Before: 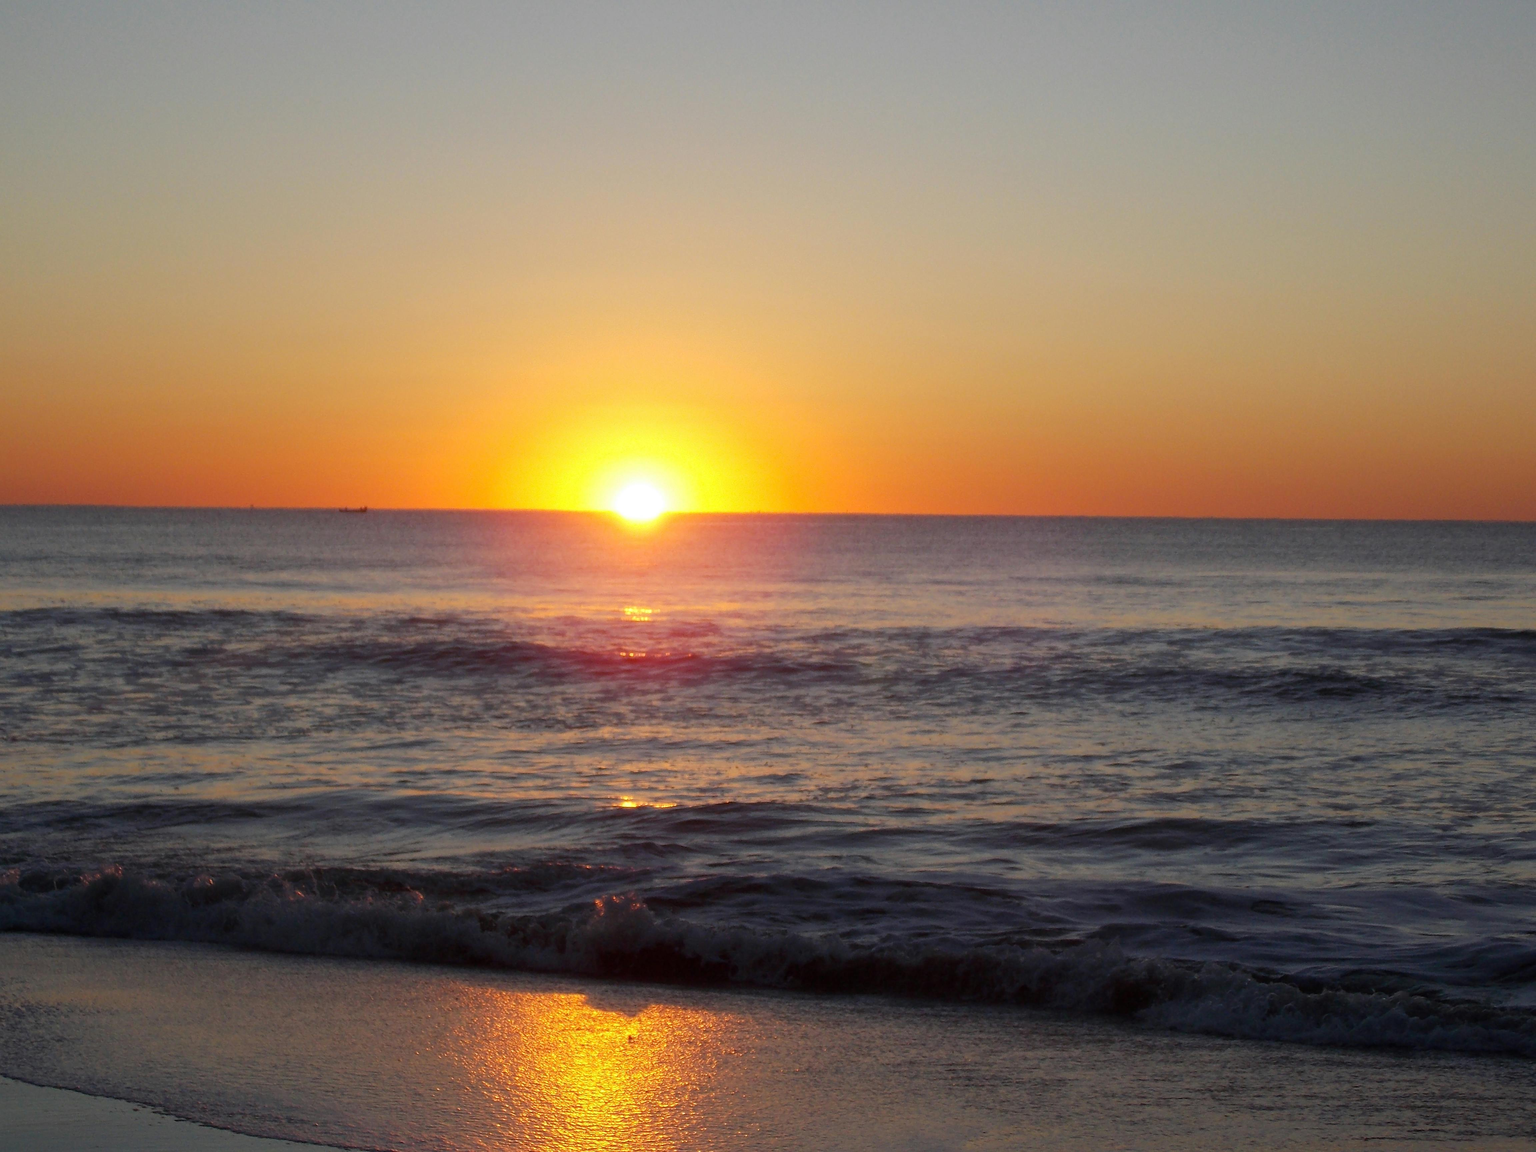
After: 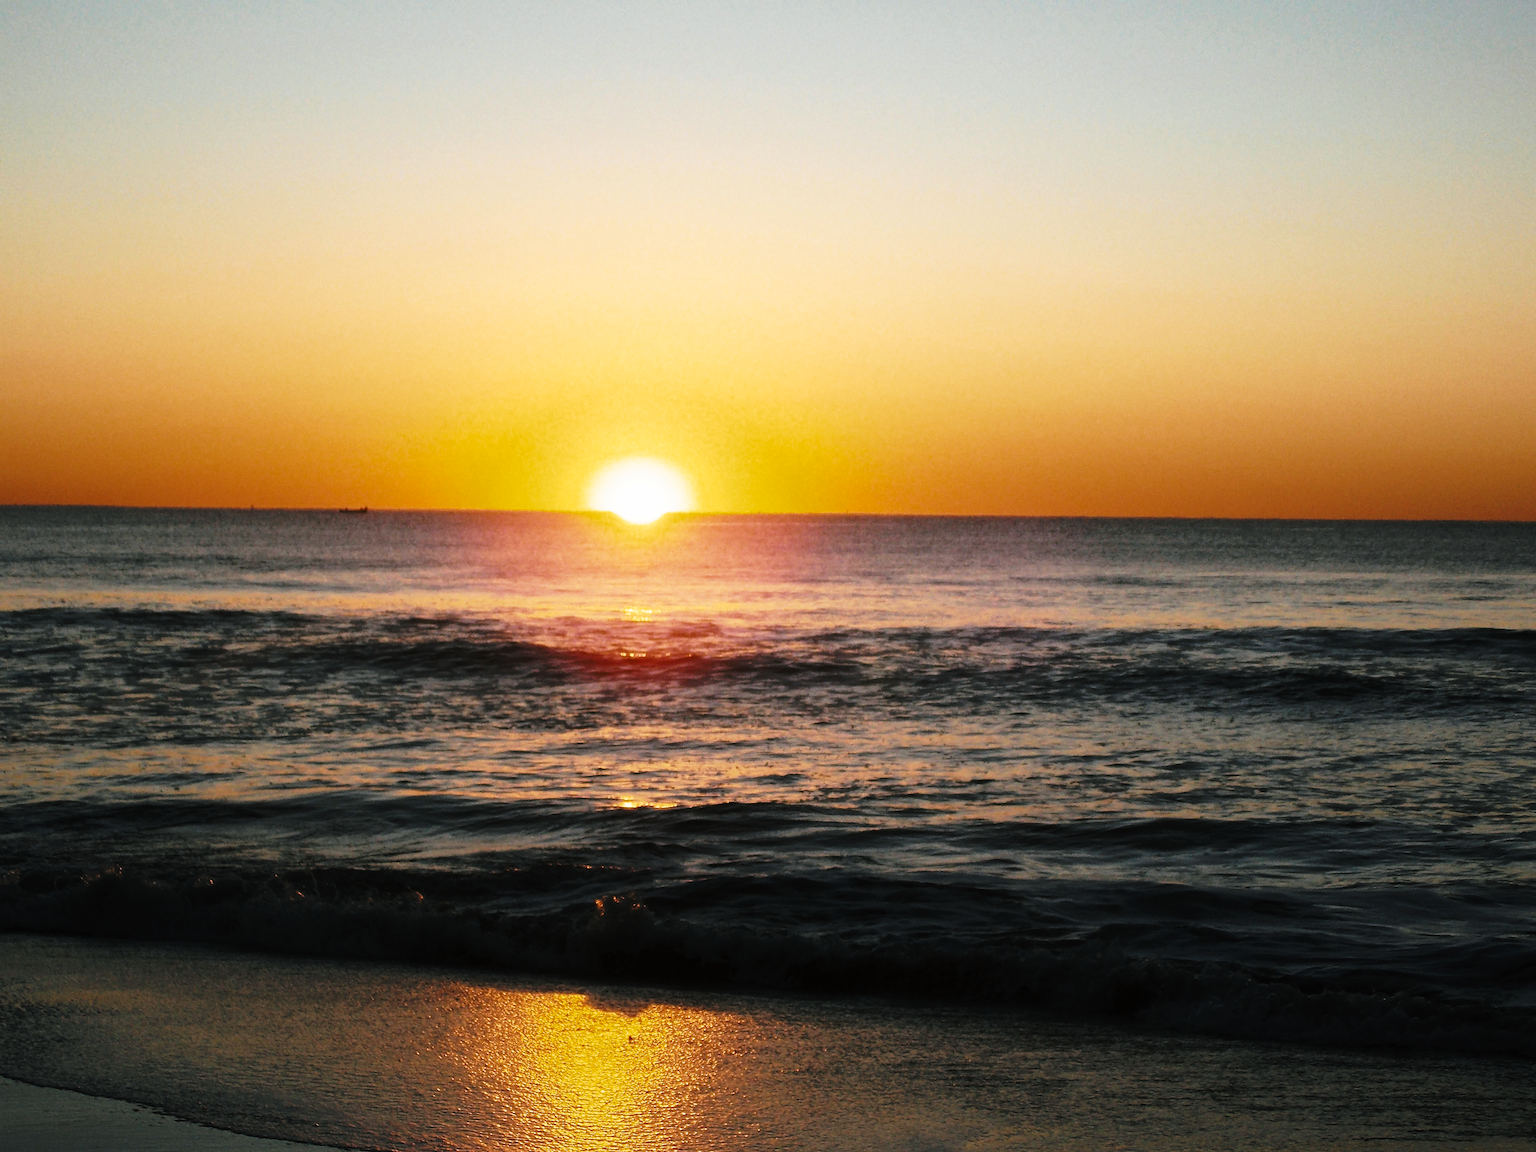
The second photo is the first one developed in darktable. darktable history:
tone curve: curves: ch0 [(0, 0) (0.003, 0.003) (0.011, 0.006) (0.025, 0.012) (0.044, 0.02) (0.069, 0.023) (0.1, 0.029) (0.136, 0.037) (0.177, 0.058) (0.224, 0.084) (0.277, 0.137) (0.335, 0.209) (0.399, 0.336) (0.468, 0.478) (0.543, 0.63) (0.623, 0.789) (0.709, 0.903) (0.801, 0.967) (0.898, 0.987) (1, 1)], preserve colors none
color look up table: target L [97.31, 84.3, 84.08, 66.02, 62.27, 54.42, 65.34, 74.89, 62.78, 47.88, 34.38, 23.09, 2.847, 200, 74.28, 63.6, 69.68, 53.6, 42.65, 45.9, 52.86, 42.86, 31.57, 28.84, 15.7, 15.4, 84.36, 69.48, 63.22, 41.88, 49.76, 54.54, 42.94, 50, 40.42, 39.77, 35.34, 32.56, 33.44, 33.58, 26.24, 8.474, 53.82, 73.21, 53.26, 52.58, 50.74, 36.23, 30.83], target a [-0.321, 4.421, -17.25, 2.864, -23.87, -16.63, -4.036, -4.189, -20.39, -24.2, -15.36, -17.44, -0.198, 0, 12.55, 5.788, 7.458, 25.07, 34.6, 22.11, 9.81, 6.88, 21.72, 22.27, -0.829, 5.968, 6.218, 17.44, -1.12, 36.34, 32.94, 8.454, 37.04, 17.35, 31.62, -3.963, 7.118, 27.84, 0.314, -0.065, 30.04, 4.677, -15.58, -15.31, -15.71, -14.45, -13.96, -8.398, -7.088], target b [8.85, 19.82, -8.574, 41.98, 2.213, -9.402, 41.05, 20.88, 9.727, 22.71, 10.04, 12.62, 0.89, 0, 0.546, 40.06, 23.13, -1.453, 23.77, 30.4, 12.21, 27.92, 40.66, 32.88, 4.772, 16.3, -3.368, -14.58, 1.056, -17.74, -15.84, -22.79, -22.59, -6.22, -17.07, -17.28, -21.05, -5.271, -17.2, -16.68, -30.79, -10.83, -10.84, -13, -9.77, -11.94, -10.94, -5.985, -9.525], num patches 49
